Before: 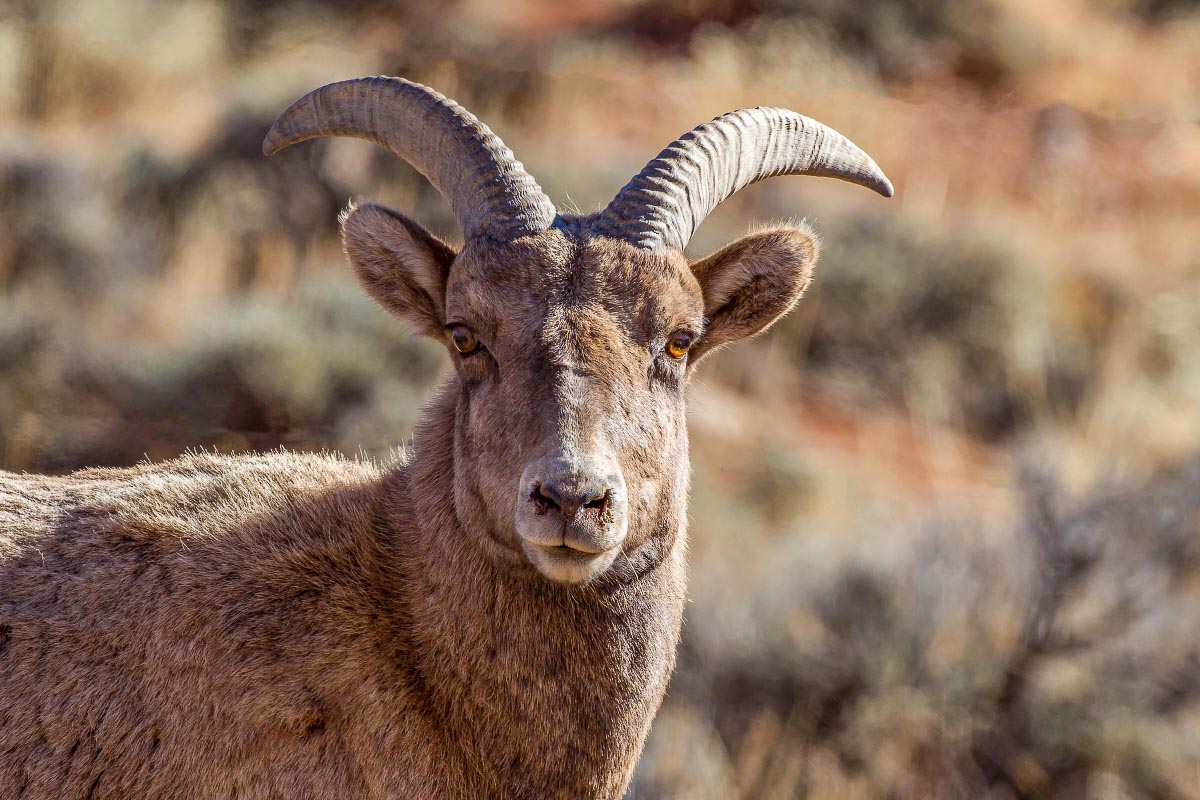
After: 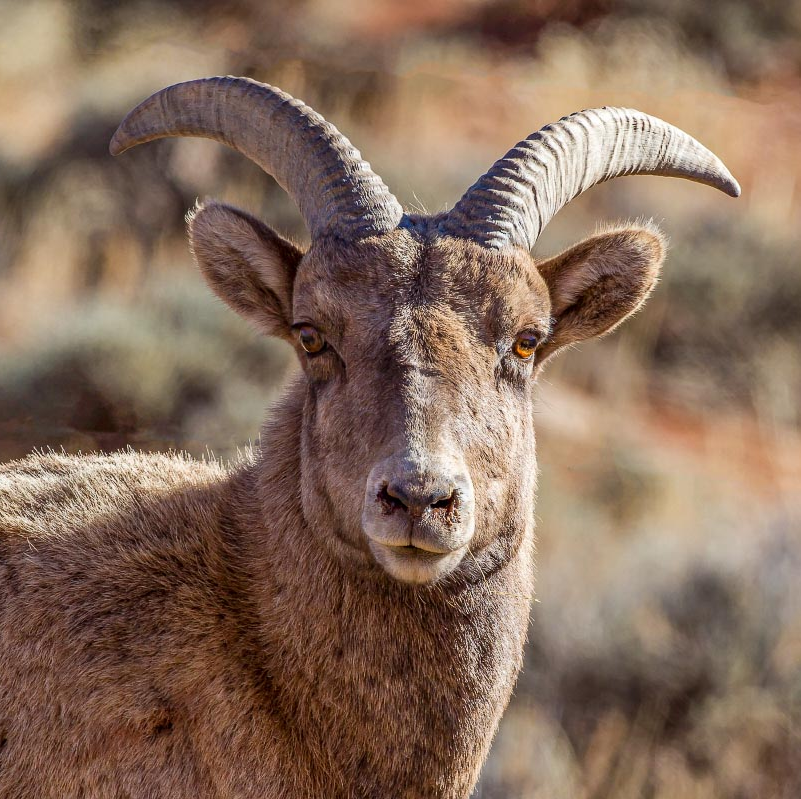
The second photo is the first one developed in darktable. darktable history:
crop and rotate: left 12.798%, right 20.41%
